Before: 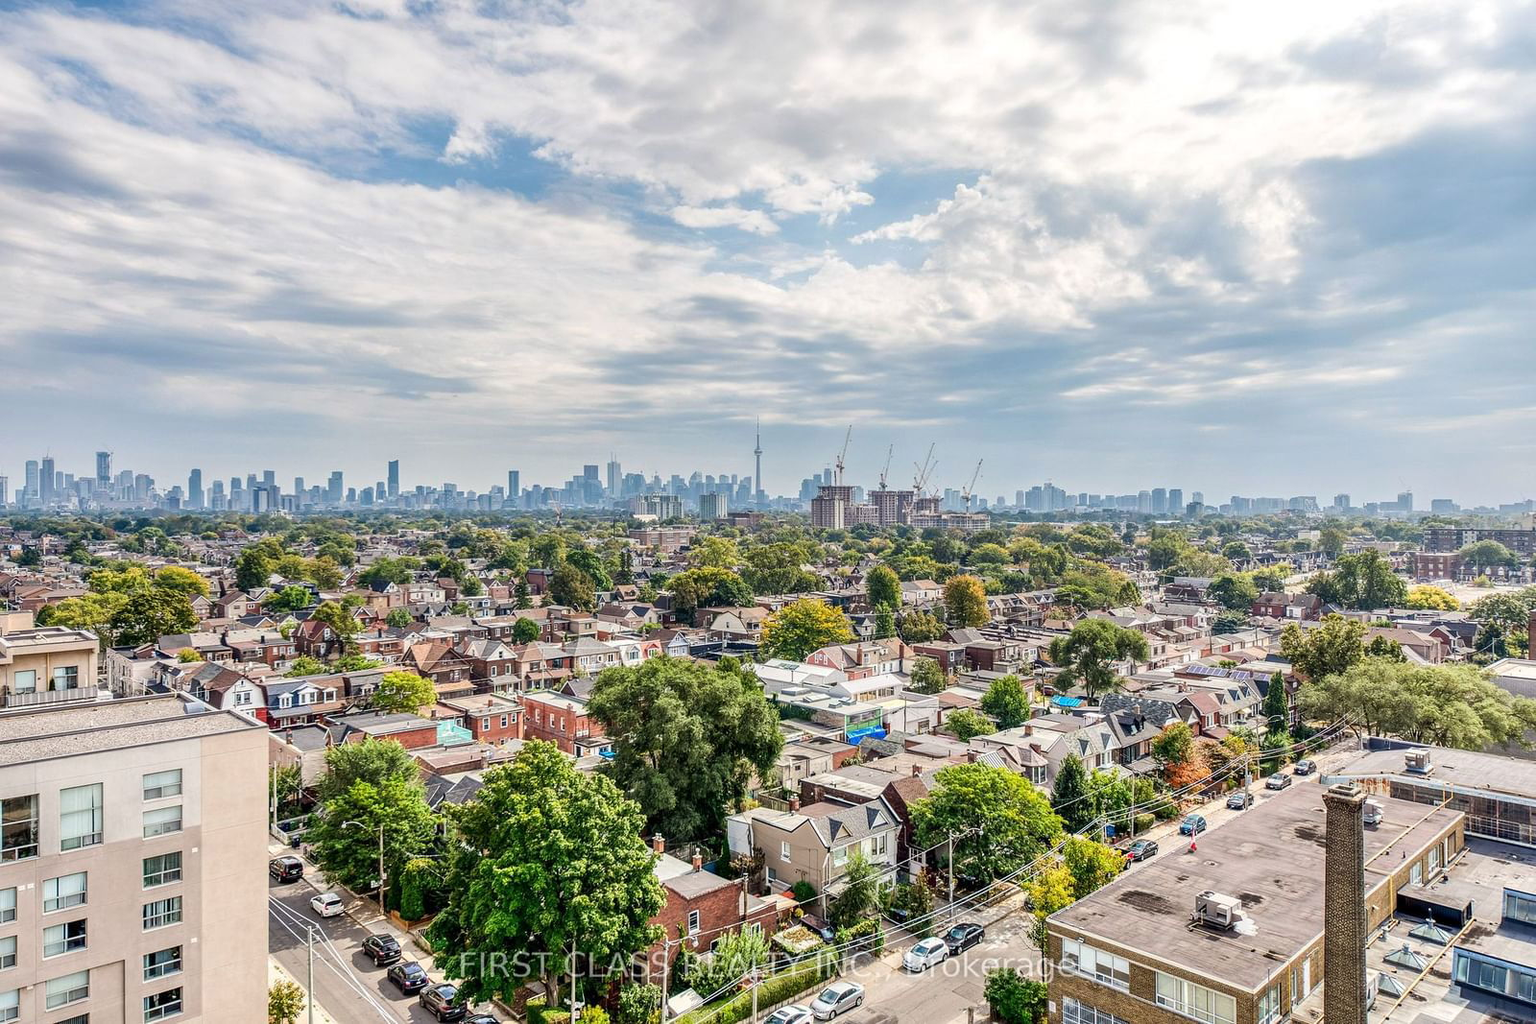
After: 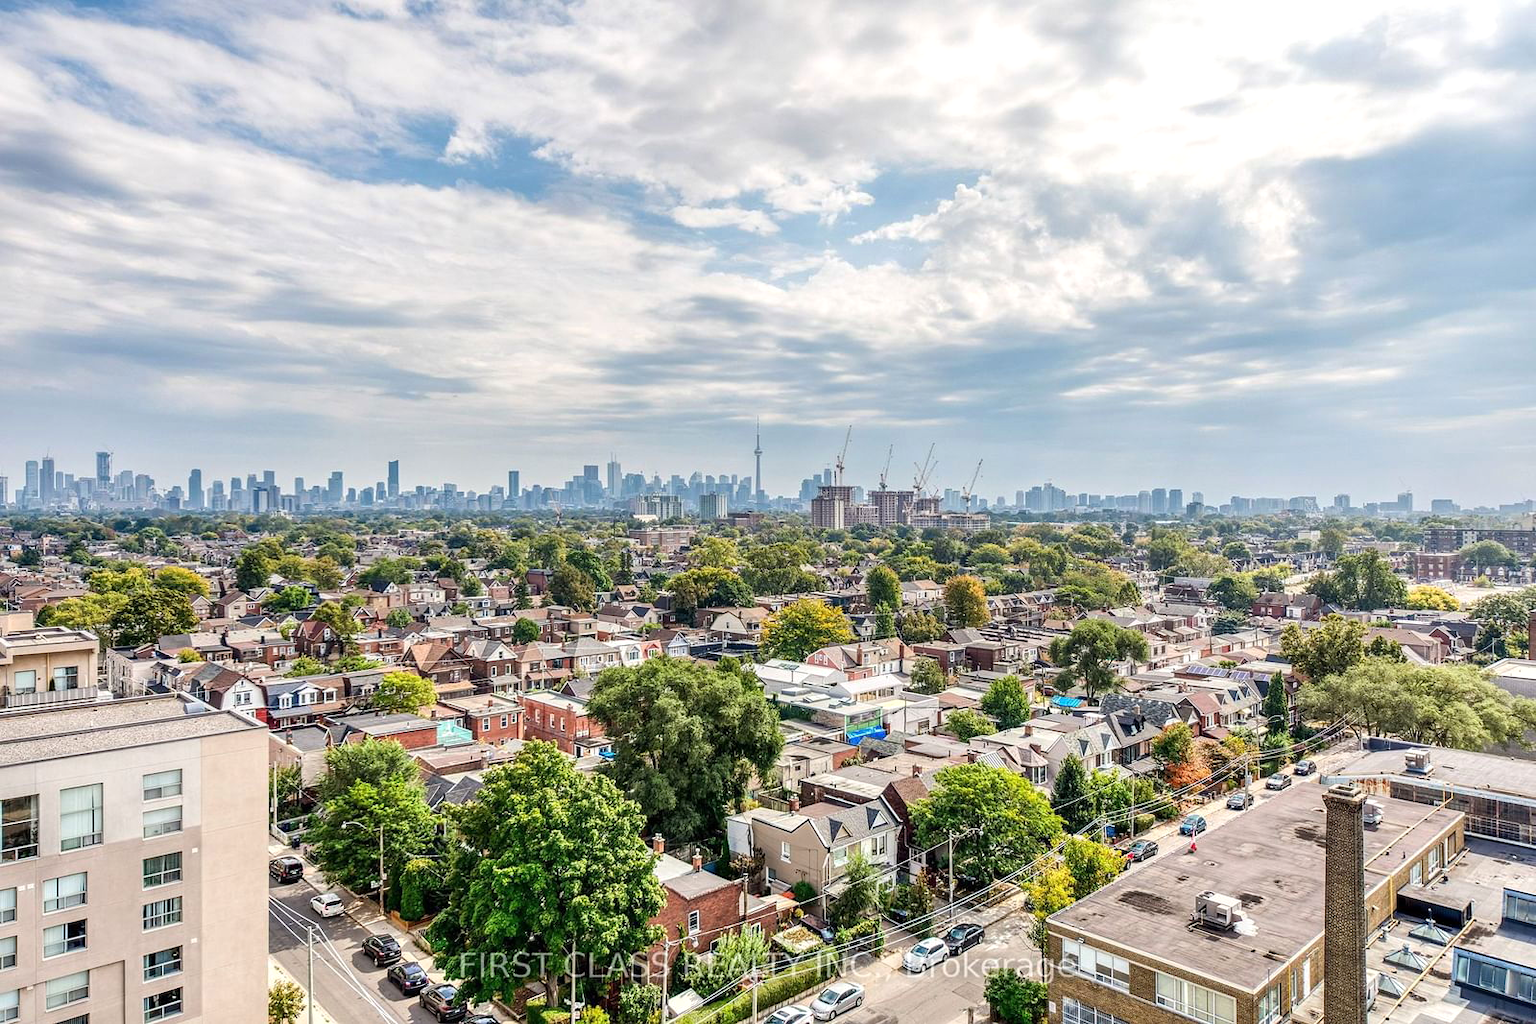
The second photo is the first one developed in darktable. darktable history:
exposure: exposure 0.128 EV, compensate highlight preservation false
